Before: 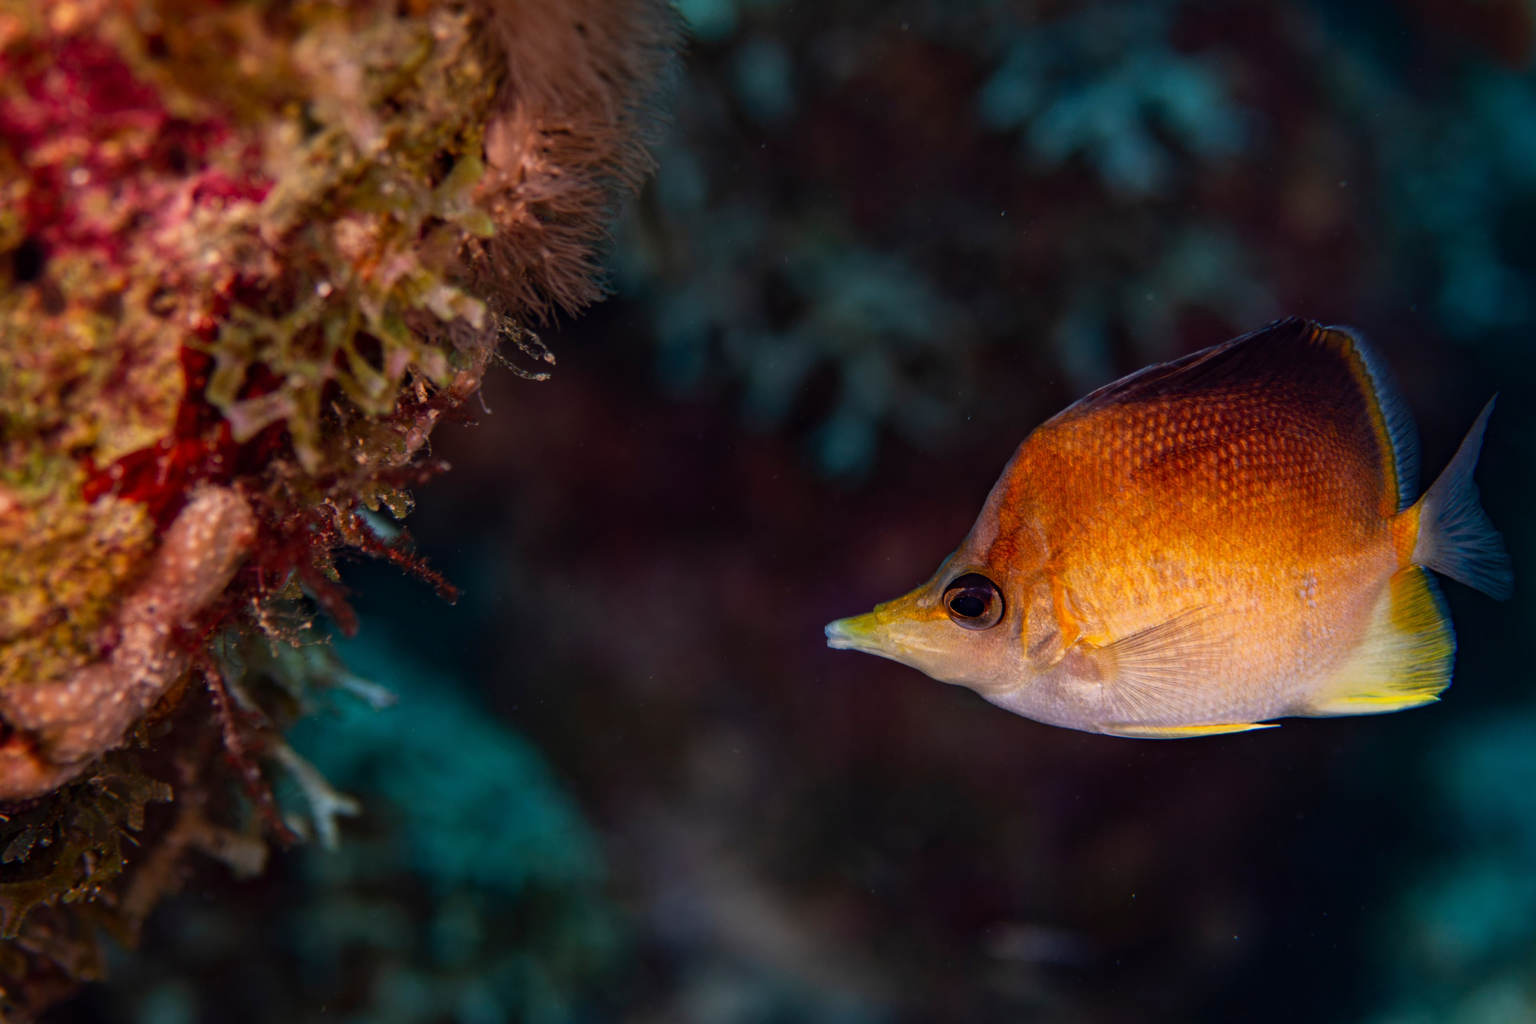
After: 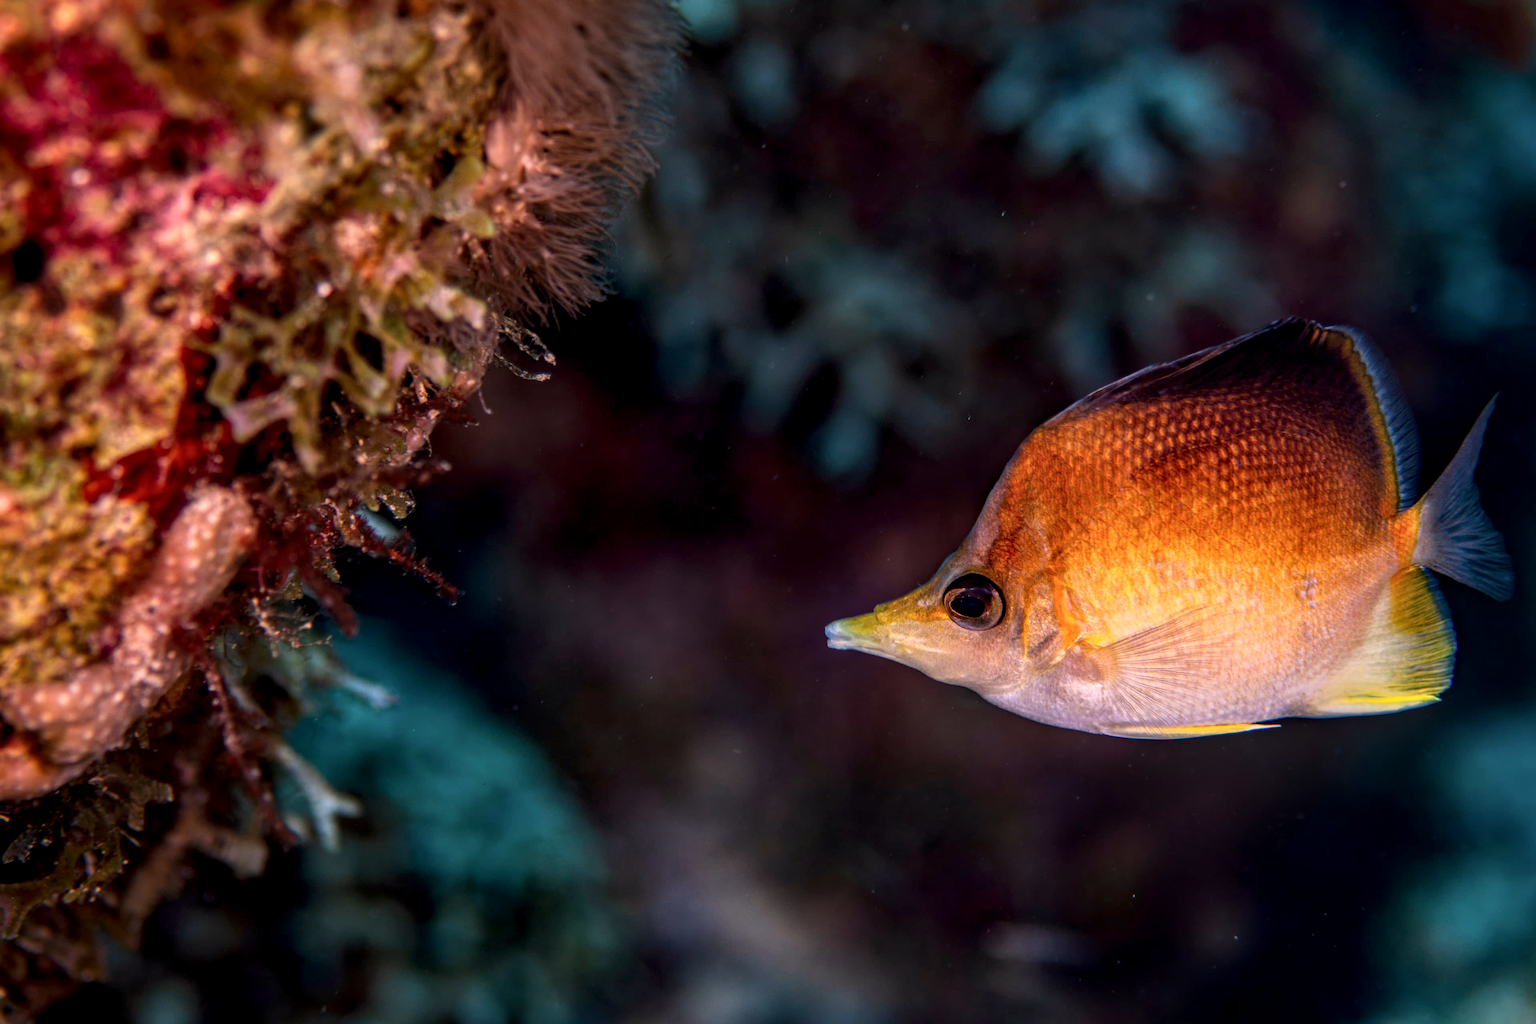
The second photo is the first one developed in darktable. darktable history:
local contrast: detail 150%
white balance: red 1.05, blue 1.072
bloom: size 16%, threshold 98%, strength 20%
